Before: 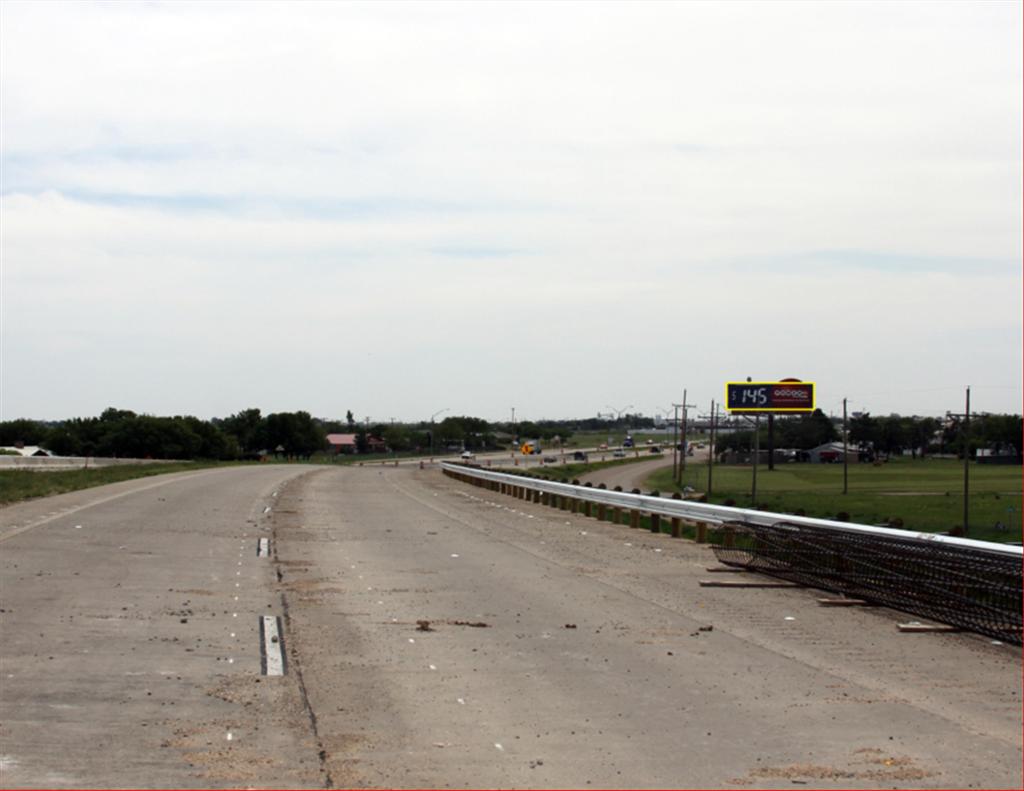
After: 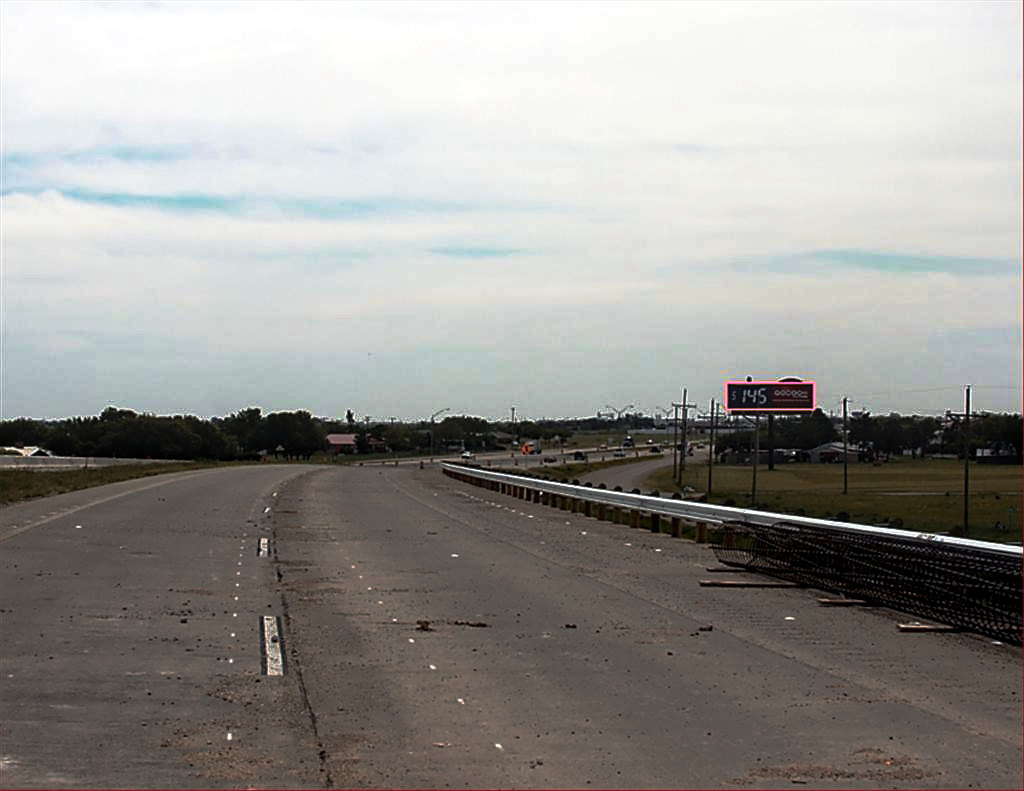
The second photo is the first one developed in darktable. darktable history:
color zones: curves: ch2 [(0, 0.488) (0.143, 0.417) (0.286, 0.212) (0.429, 0.179) (0.571, 0.154) (0.714, 0.415) (0.857, 0.495) (1, 0.488)]
sharpen: radius 1.349, amount 1.253, threshold 0.73
local contrast: on, module defaults
base curve: curves: ch0 [(0, 0) (0.564, 0.291) (0.802, 0.731) (1, 1)], preserve colors none
